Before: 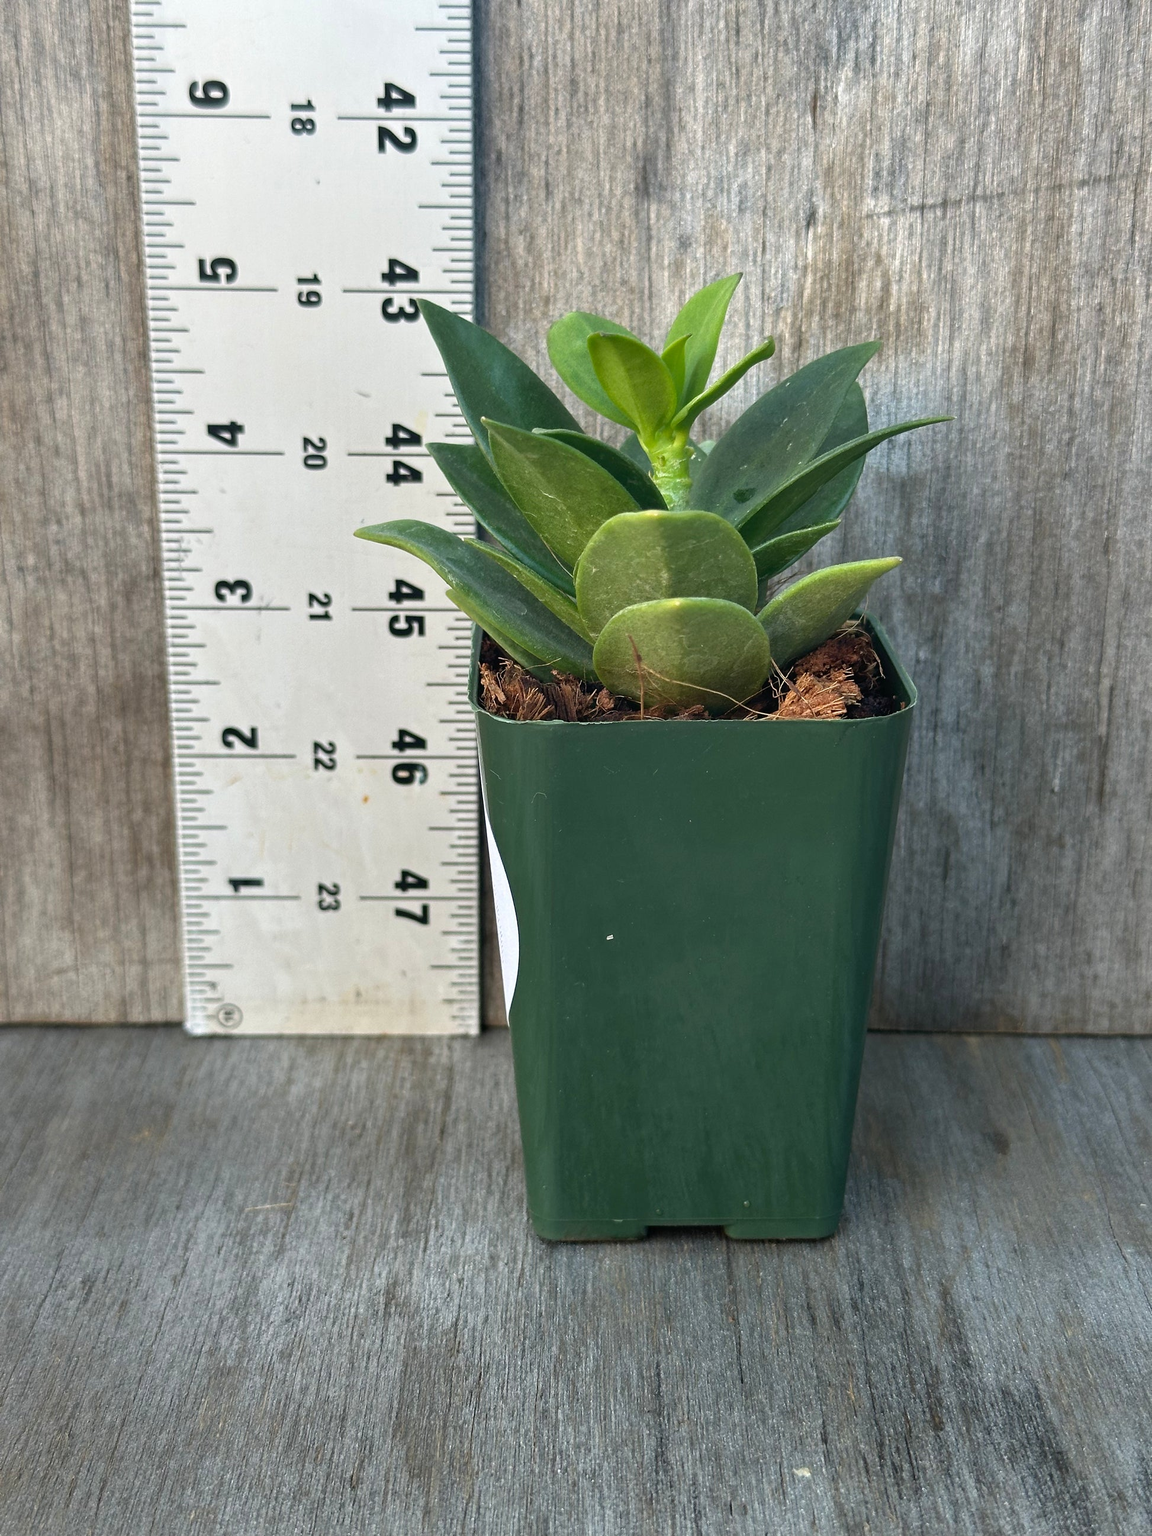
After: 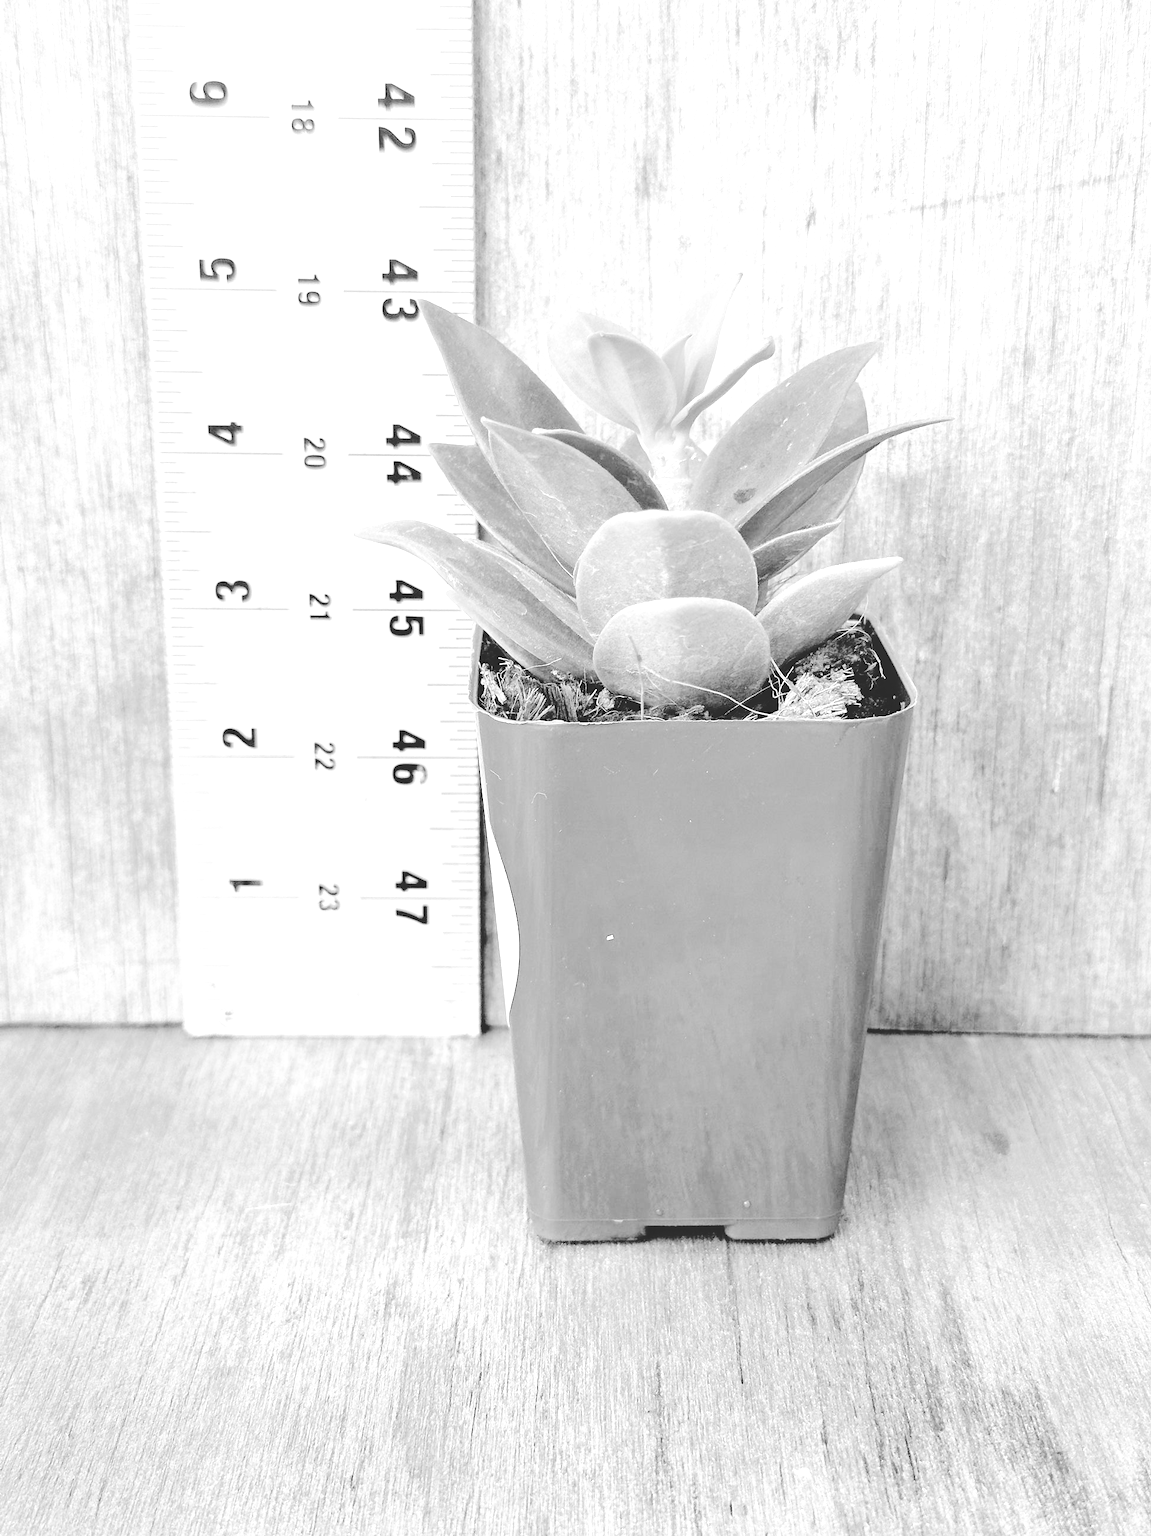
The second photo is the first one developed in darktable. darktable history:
exposure: black level correction 0, exposure 1.45 EV, compensate exposure bias true, compensate highlight preservation false
base curve: curves: ch0 [(0, 0) (0.028, 0.03) (0.121, 0.232) (0.46, 0.748) (0.859, 0.968) (1, 1)], preserve colors none
tone curve: curves: ch0 [(0, 0) (0.003, 0.169) (0.011, 0.169) (0.025, 0.169) (0.044, 0.173) (0.069, 0.178) (0.1, 0.183) (0.136, 0.185) (0.177, 0.197) (0.224, 0.227) (0.277, 0.292) (0.335, 0.391) (0.399, 0.491) (0.468, 0.592) (0.543, 0.672) (0.623, 0.734) (0.709, 0.785) (0.801, 0.844) (0.898, 0.893) (1, 1)], preserve colors none
tone equalizer: -8 EV 0.06 EV, smoothing diameter 25%, edges refinement/feathering 10, preserve details guided filter
monochrome: on, module defaults
